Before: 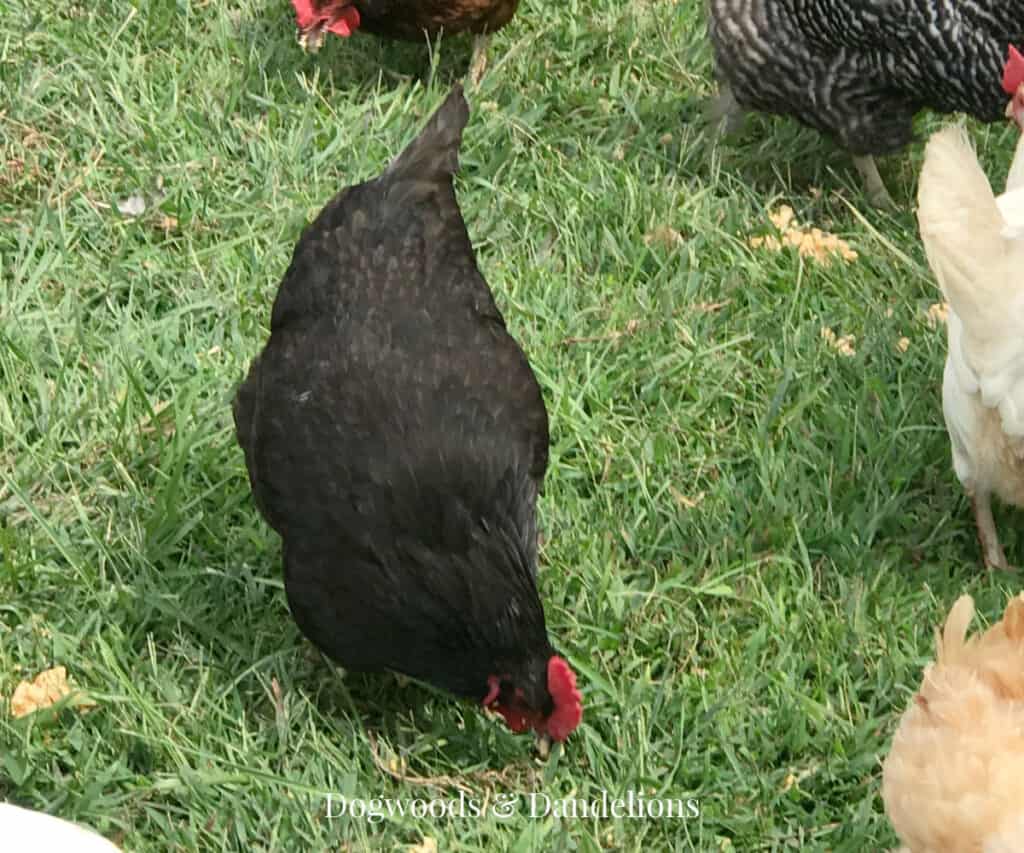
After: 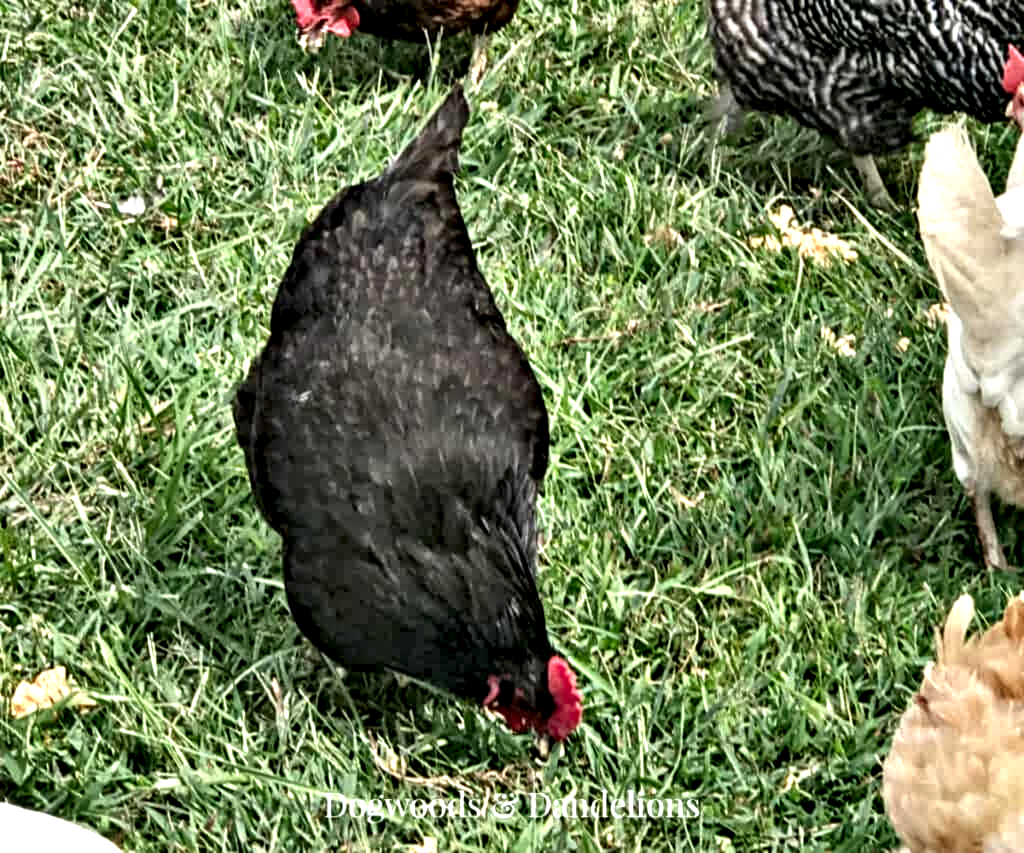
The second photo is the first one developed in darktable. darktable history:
local contrast: on, module defaults
contrast equalizer: octaves 7, y [[0.48, 0.654, 0.731, 0.706, 0.772, 0.382], [0.55 ×6], [0 ×6], [0 ×6], [0 ×6]]
shadows and highlights: shadows 60, soften with gaussian
